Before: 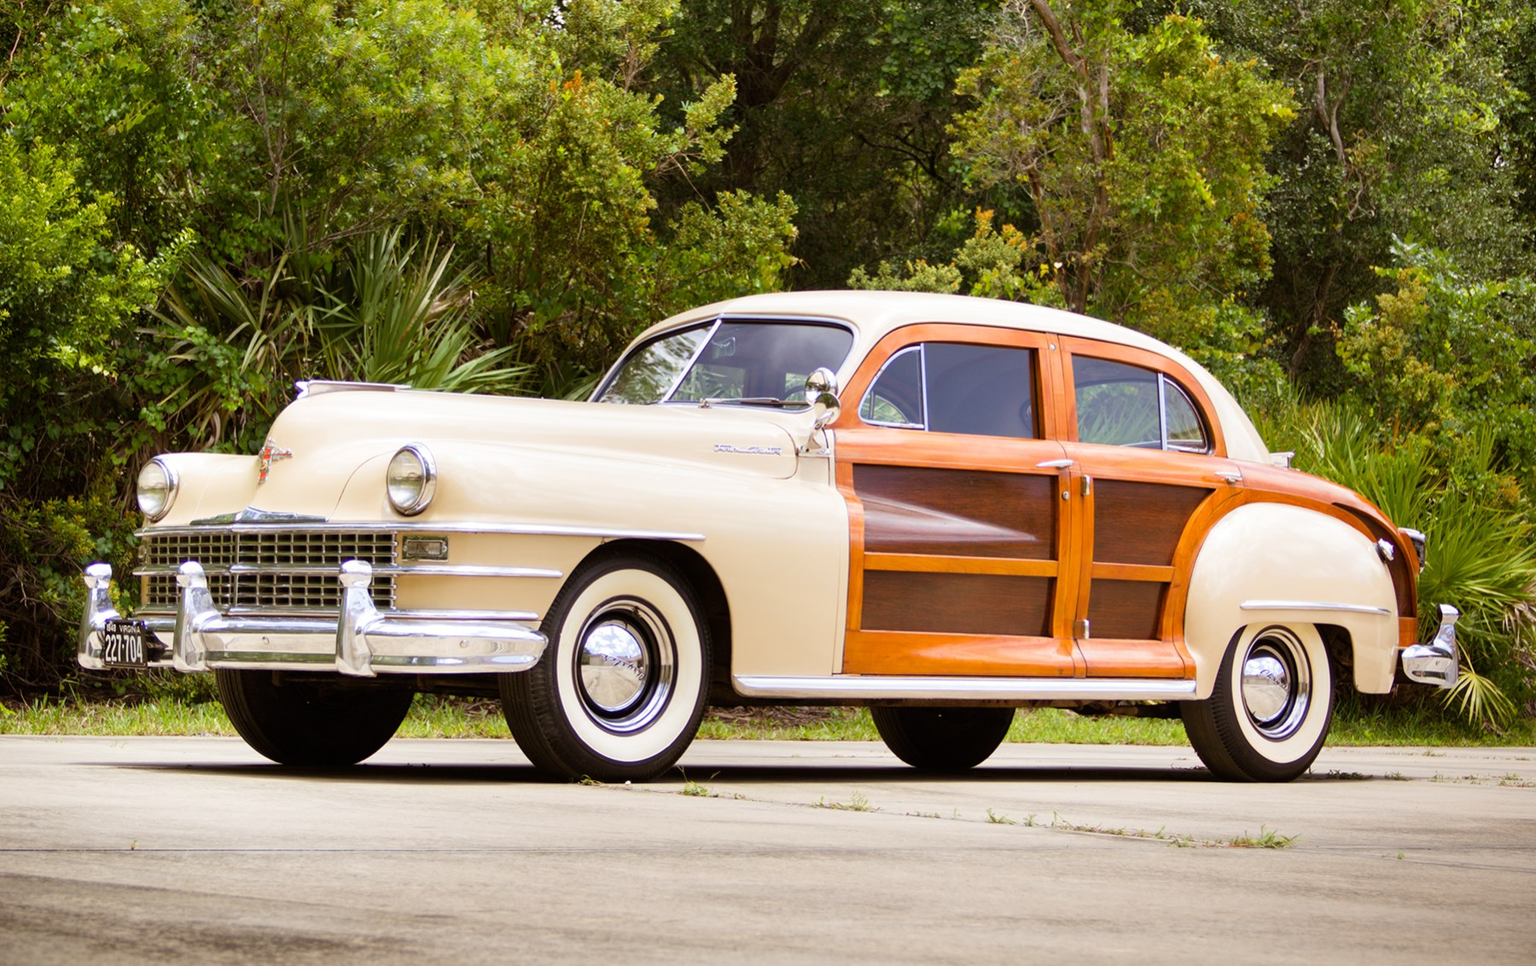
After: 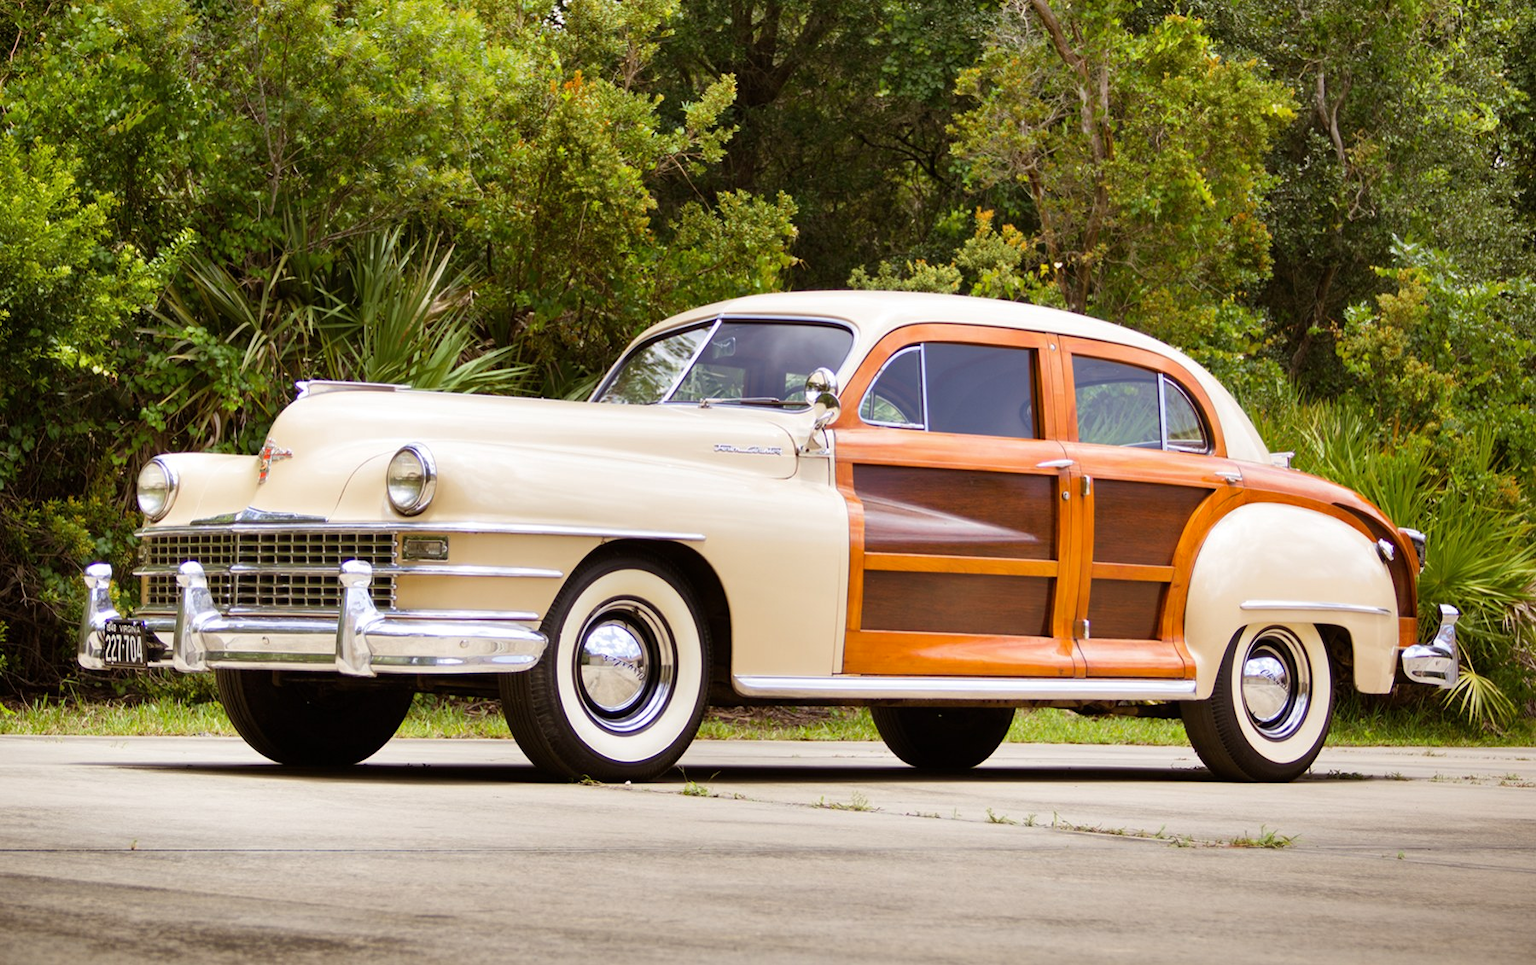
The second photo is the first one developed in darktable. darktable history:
shadows and highlights: shadows 22.12, highlights -48.39, soften with gaussian
tone equalizer: edges refinement/feathering 500, mask exposure compensation -1.57 EV, preserve details no
